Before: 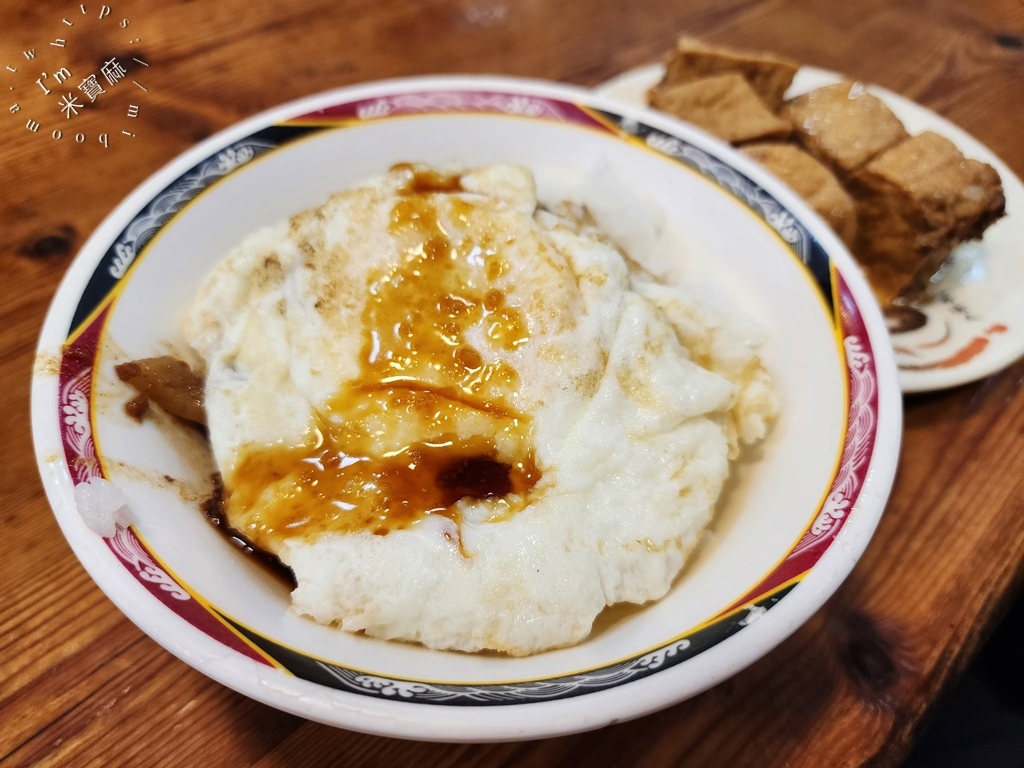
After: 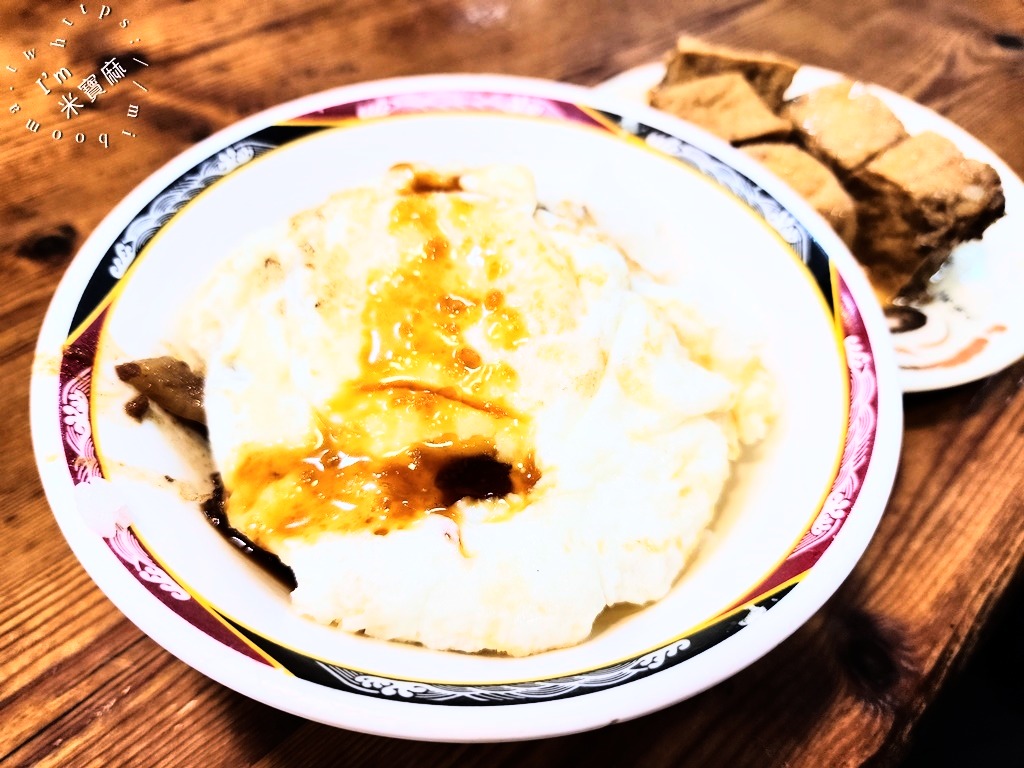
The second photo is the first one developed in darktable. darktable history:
white balance: red 0.984, blue 1.059
rgb curve: curves: ch0 [(0, 0) (0.21, 0.15) (0.24, 0.21) (0.5, 0.75) (0.75, 0.96) (0.89, 0.99) (1, 1)]; ch1 [(0, 0.02) (0.21, 0.13) (0.25, 0.2) (0.5, 0.67) (0.75, 0.9) (0.89, 0.97) (1, 1)]; ch2 [(0, 0.02) (0.21, 0.13) (0.25, 0.2) (0.5, 0.67) (0.75, 0.9) (0.89, 0.97) (1, 1)], compensate middle gray true
